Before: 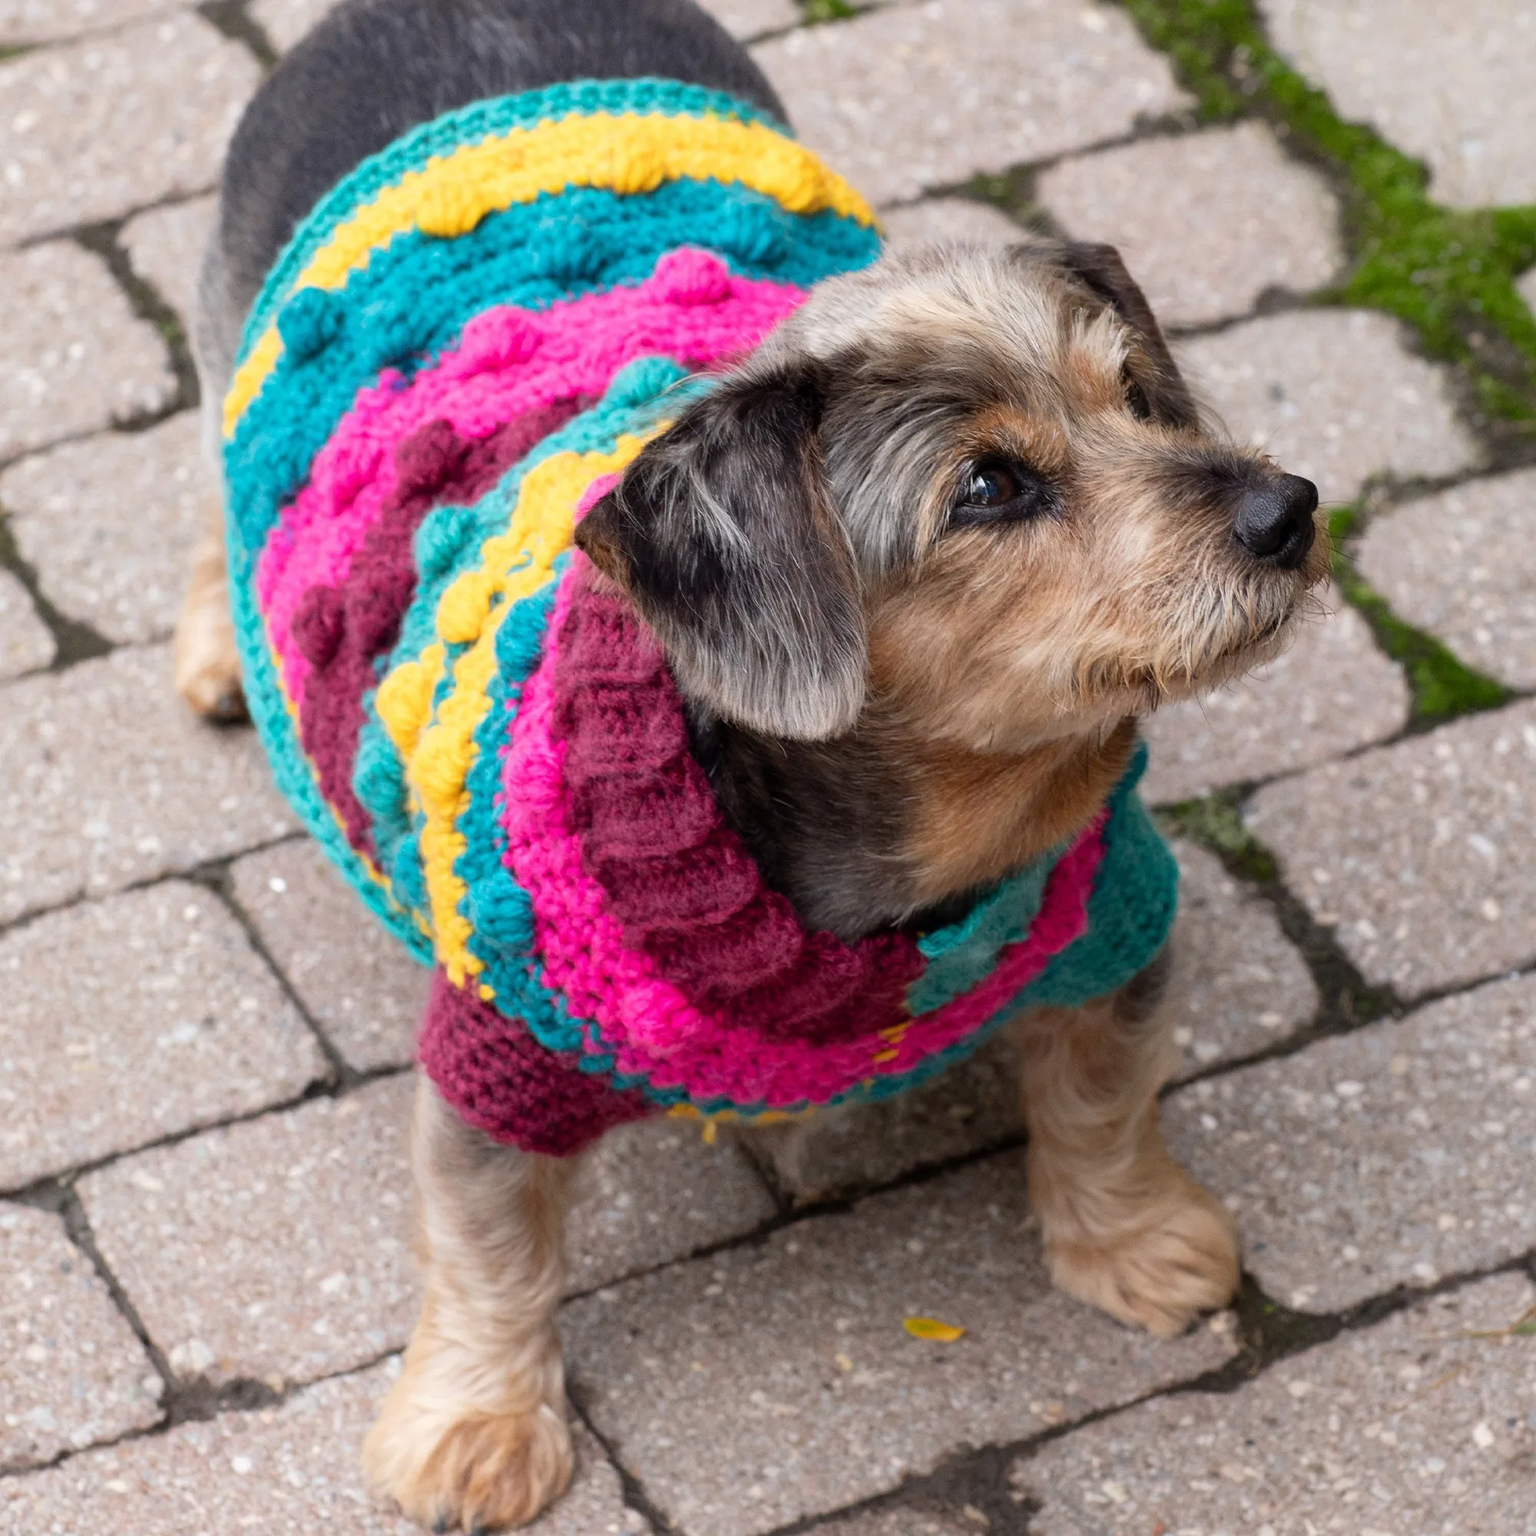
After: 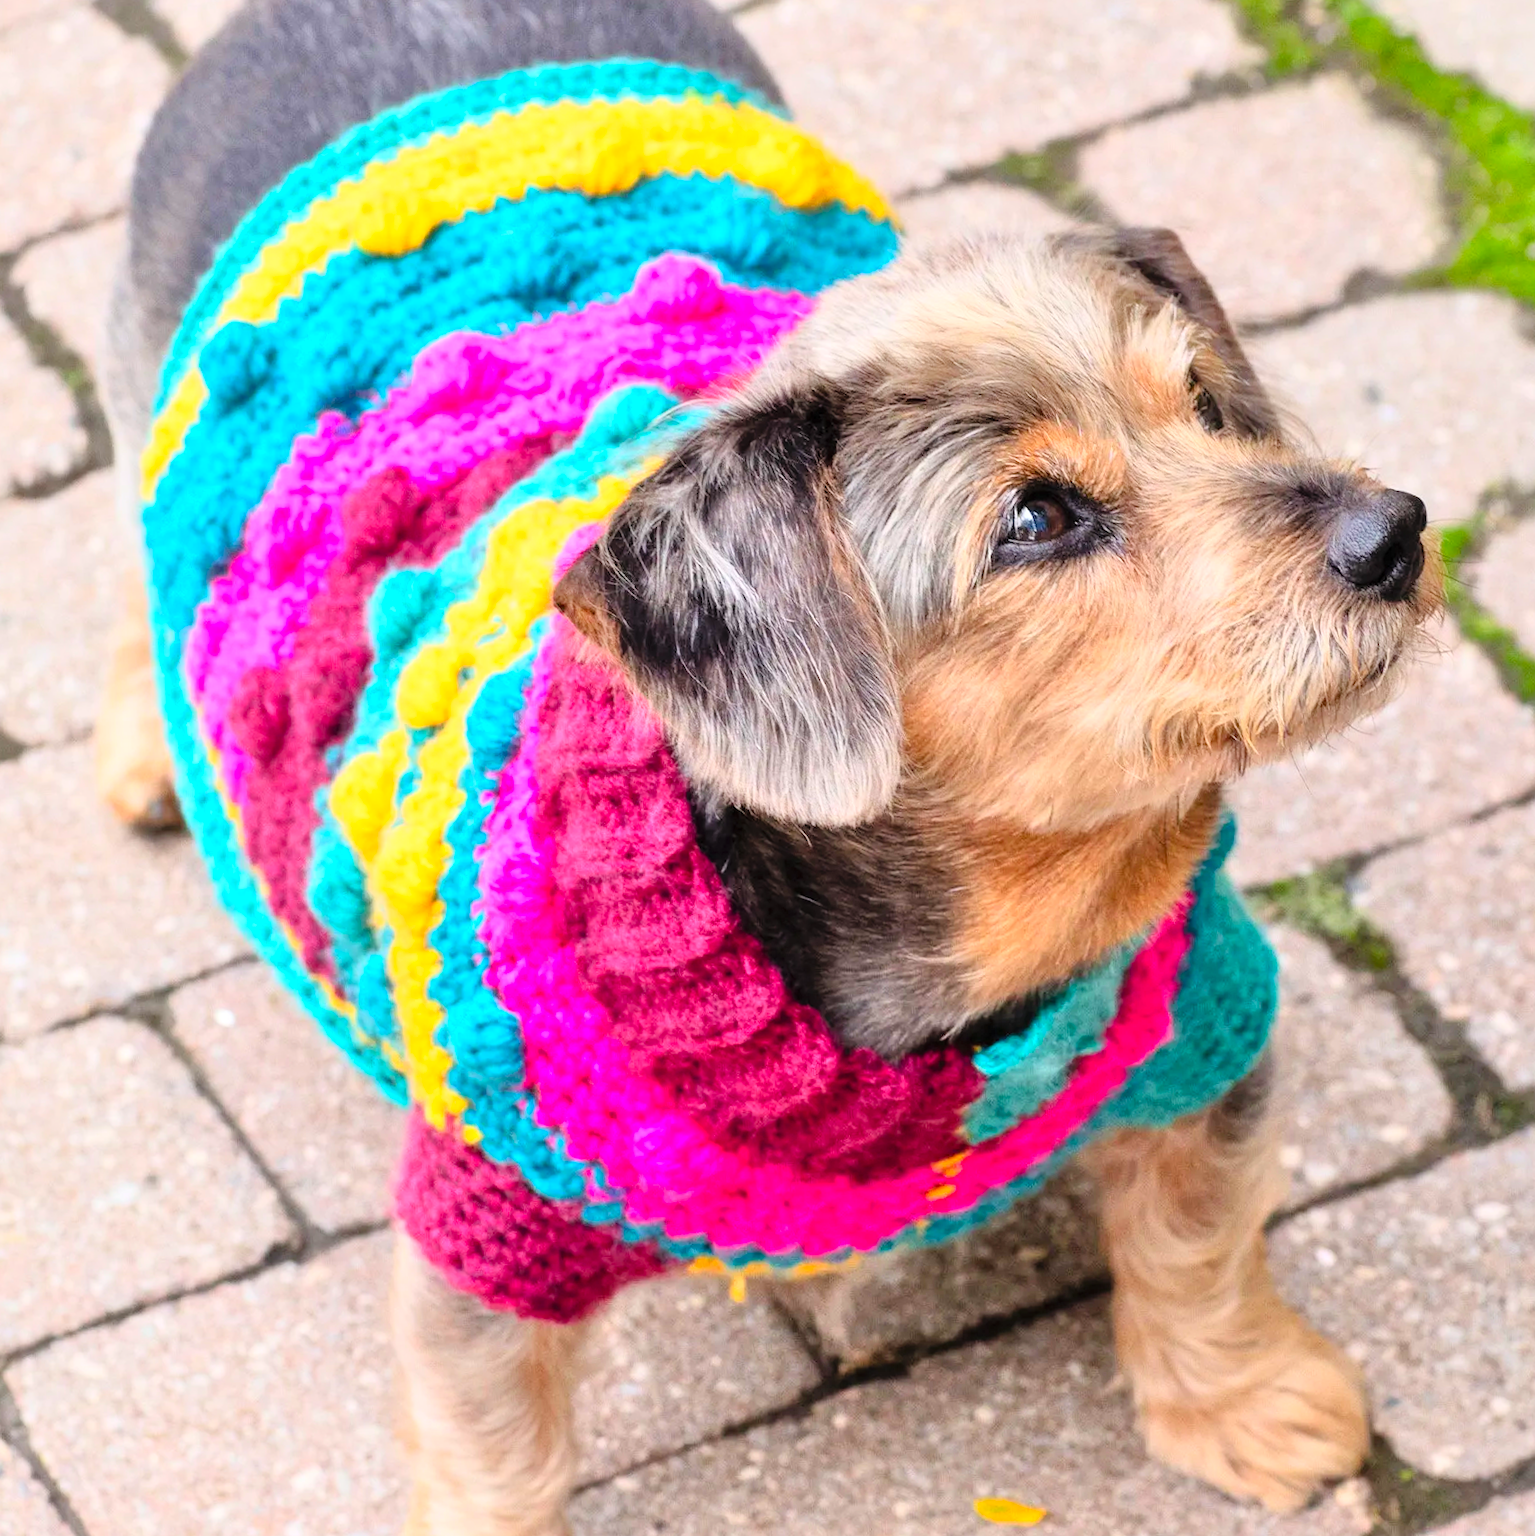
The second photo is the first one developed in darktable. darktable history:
contrast brightness saturation: contrast 0.24, brightness 0.26, saturation 0.39
rotate and perspective: rotation -2.22°, lens shift (horizontal) -0.022, automatic cropping off
tone equalizer: -7 EV 0.15 EV, -6 EV 0.6 EV, -5 EV 1.15 EV, -4 EV 1.33 EV, -3 EV 1.15 EV, -2 EV 0.6 EV, -1 EV 0.15 EV, mask exposure compensation -0.5 EV
crop and rotate: left 7.196%, top 4.574%, right 10.605%, bottom 13.178%
